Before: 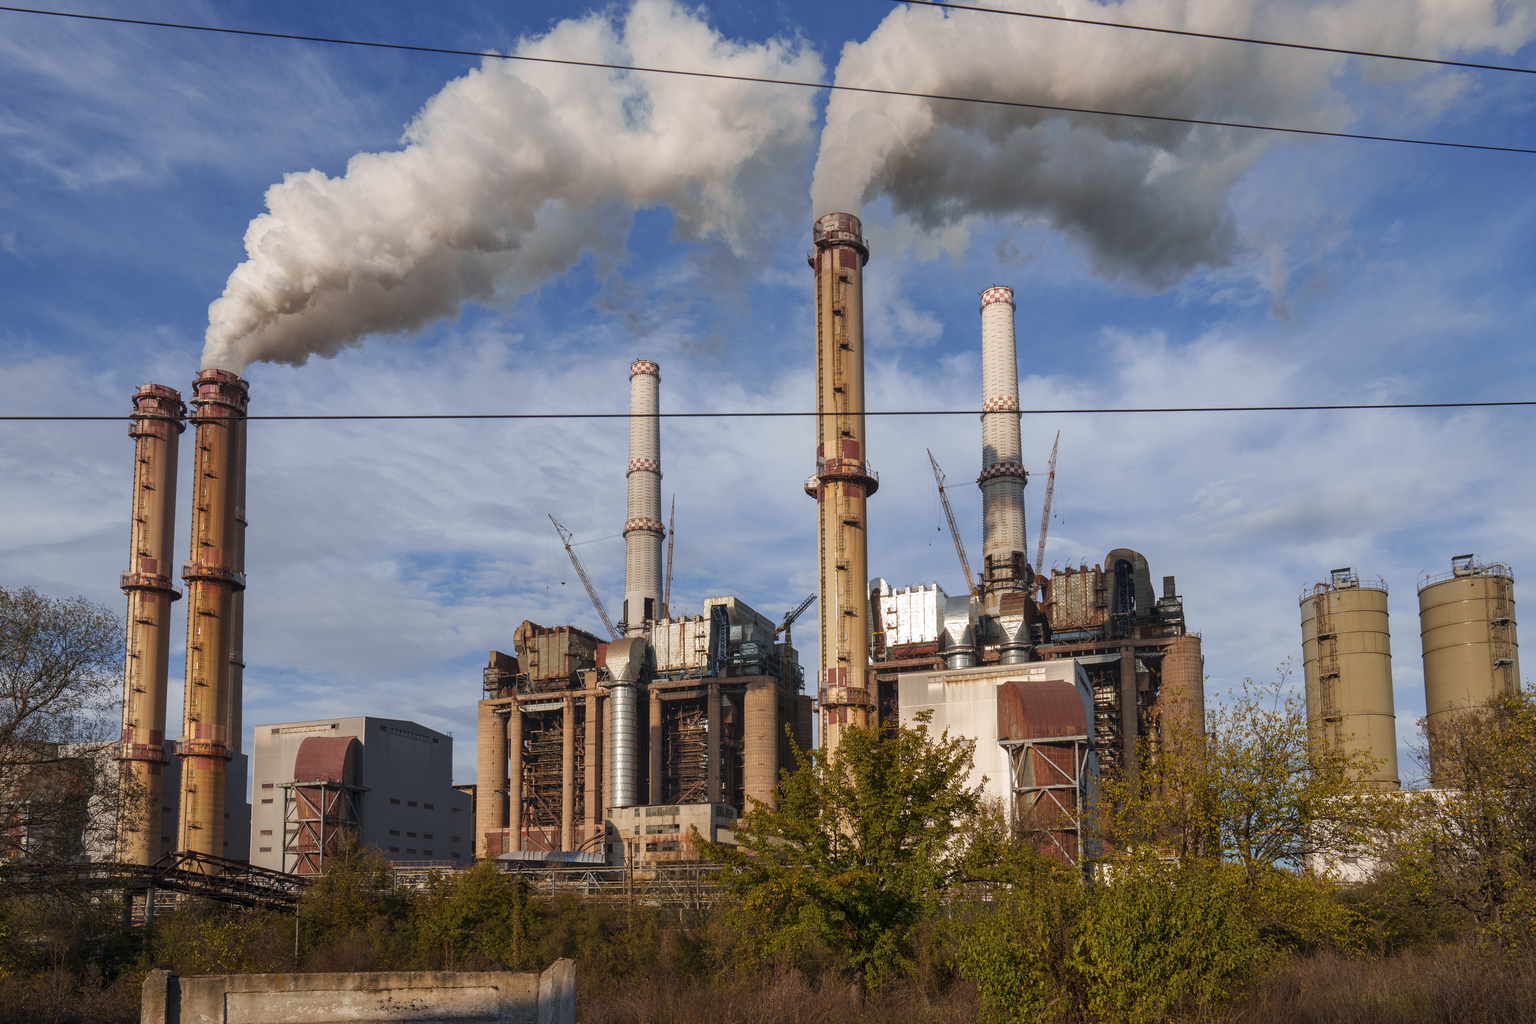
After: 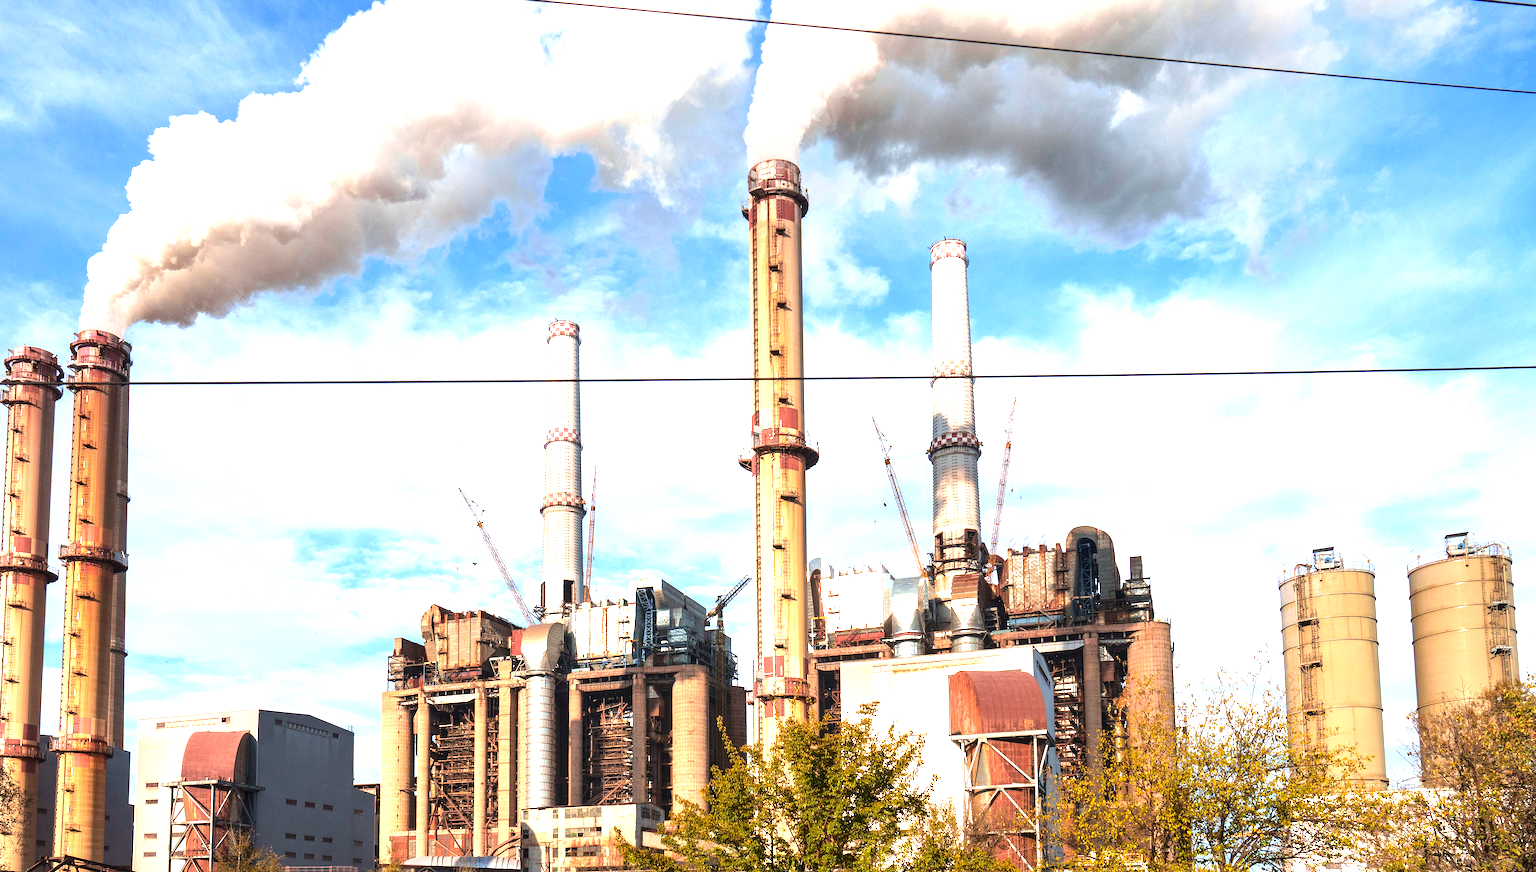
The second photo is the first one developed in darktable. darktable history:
exposure: black level correction 0, exposure 1.439 EV, compensate exposure bias true, compensate highlight preservation false
tone equalizer: -8 EV -0.403 EV, -7 EV -0.428 EV, -6 EV -0.308 EV, -5 EV -0.224 EV, -3 EV 0.24 EV, -2 EV 0.335 EV, -1 EV 0.37 EV, +0 EV 0.428 EV, edges refinement/feathering 500, mask exposure compensation -1.57 EV, preserve details no
crop: left 8.381%, top 6.564%, bottom 15.372%
